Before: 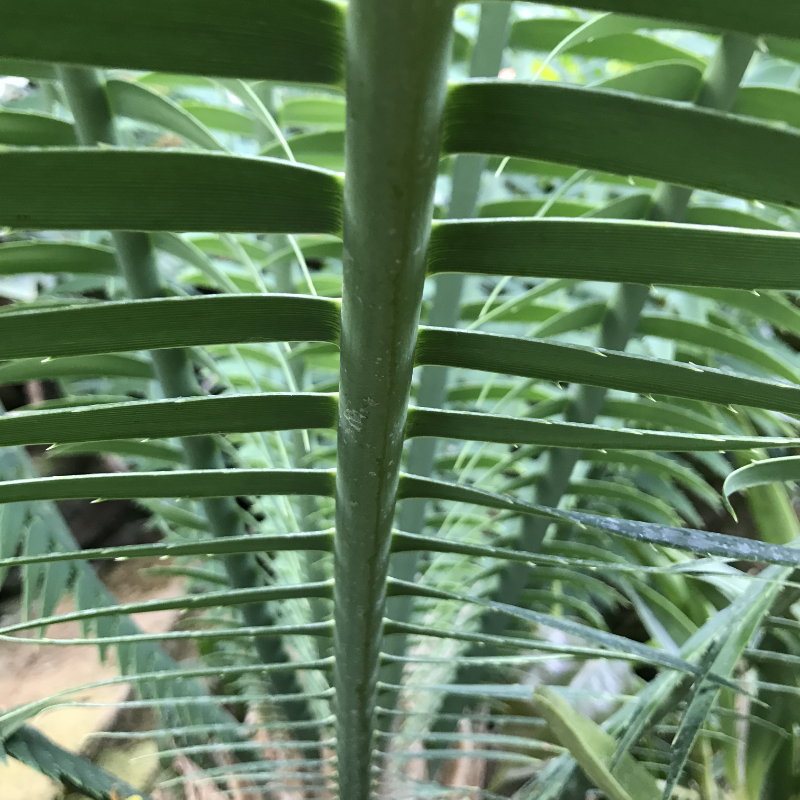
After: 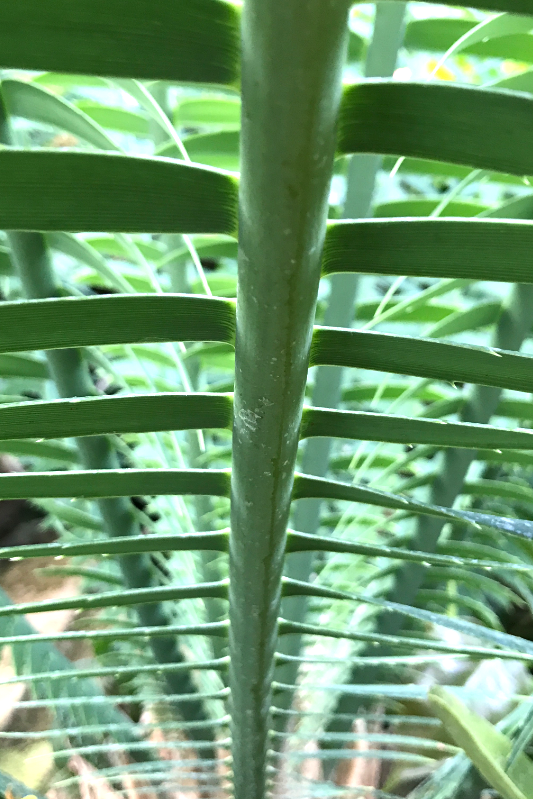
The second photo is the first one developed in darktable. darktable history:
crop and rotate: left 13.334%, right 20.041%
exposure: black level correction 0, exposure 0.696 EV, compensate exposure bias true, compensate highlight preservation false
